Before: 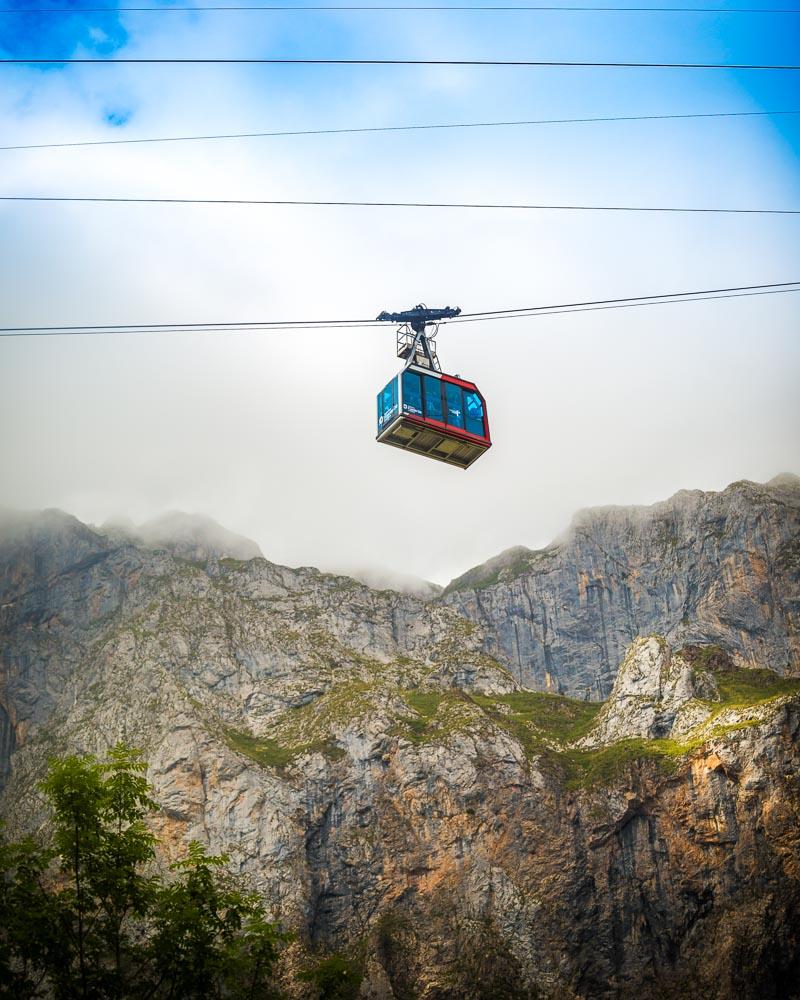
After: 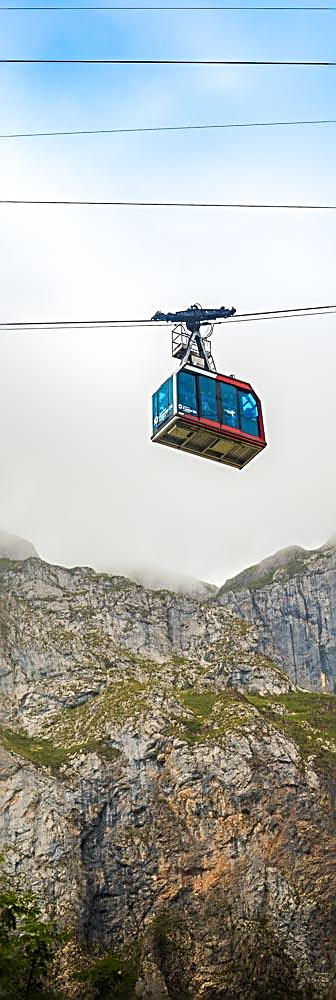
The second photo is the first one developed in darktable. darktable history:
crop: left 28.25%, right 29.456%
sharpen: radius 2.531, amount 0.63
